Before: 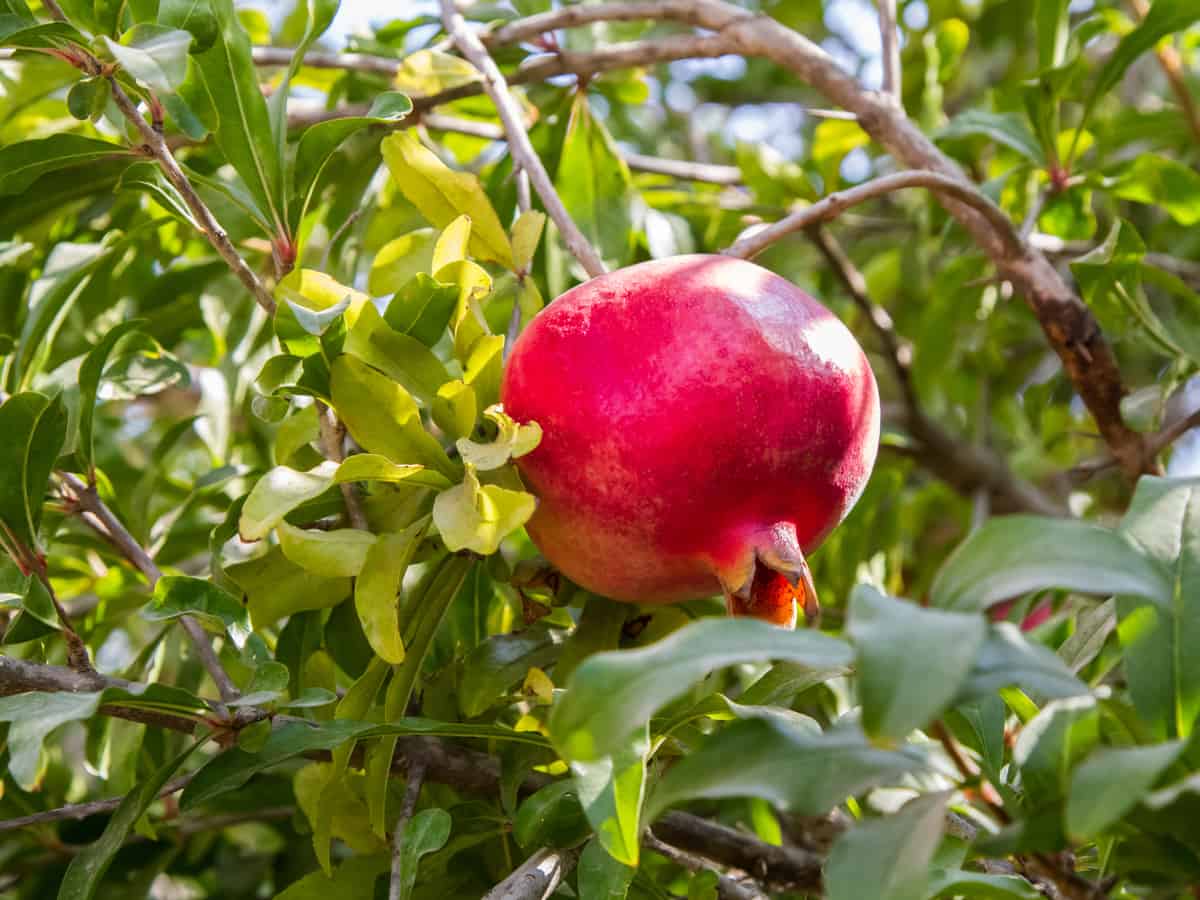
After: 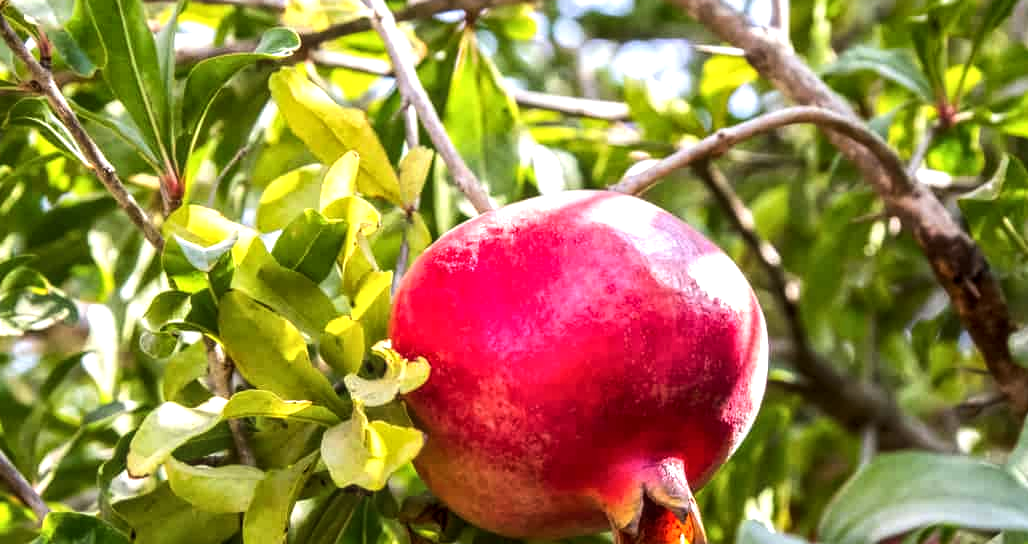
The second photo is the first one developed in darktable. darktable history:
tone equalizer: -8 EV -0.75 EV, -7 EV -0.7 EV, -6 EV -0.6 EV, -5 EV -0.4 EV, -3 EV 0.4 EV, -2 EV 0.6 EV, -1 EV 0.7 EV, +0 EV 0.75 EV, edges refinement/feathering 500, mask exposure compensation -1.57 EV, preserve details no
local contrast: on, module defaults
crop and rotate: left 9.345%, top 7.22%, right 4.982%, bottom 32.331%
